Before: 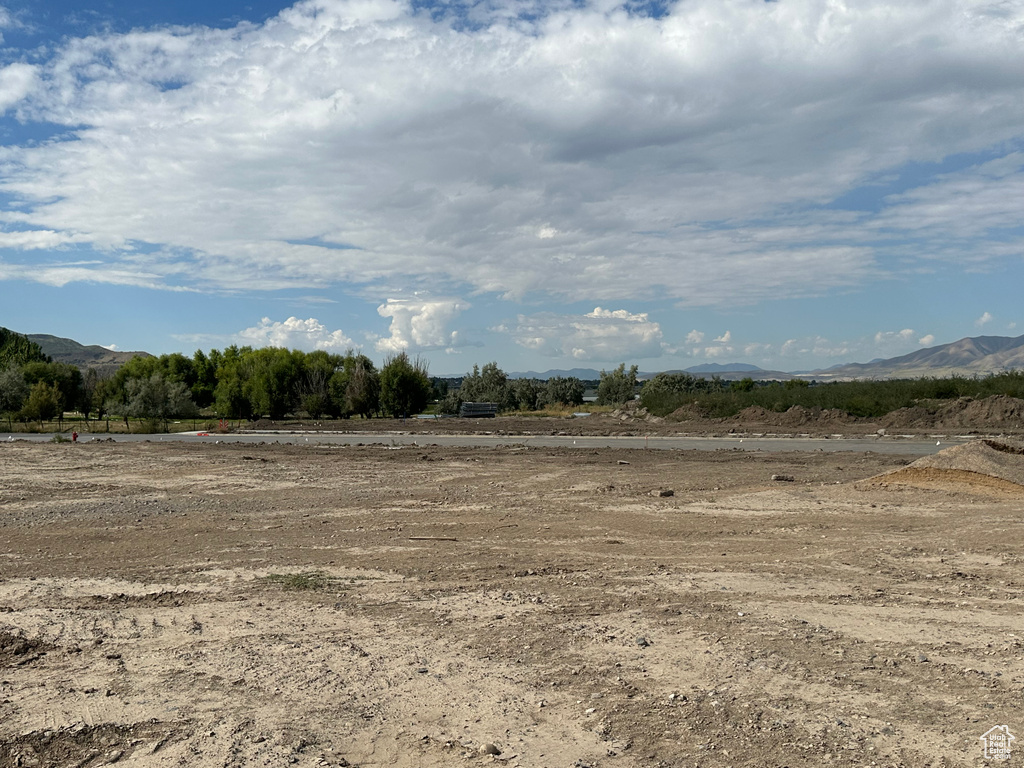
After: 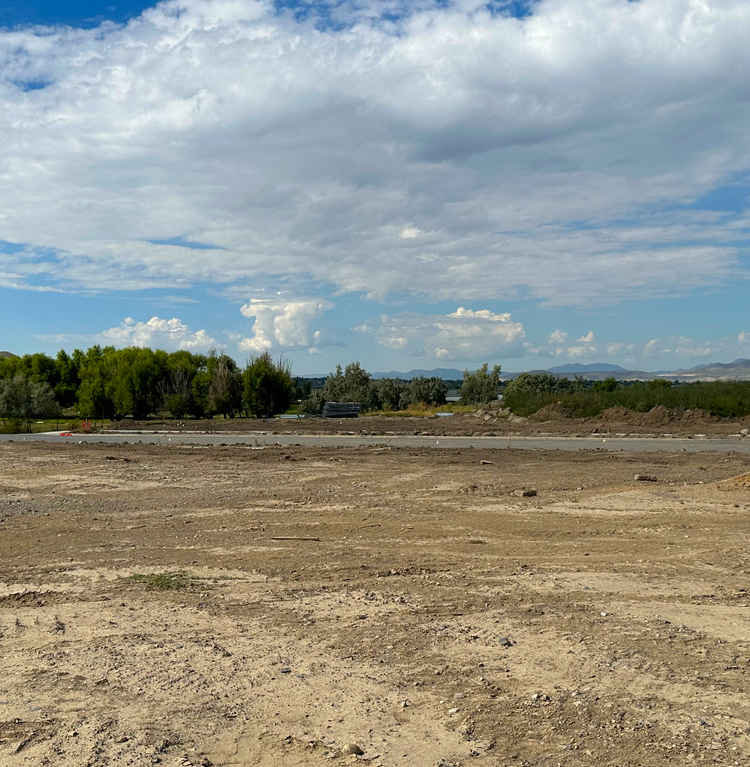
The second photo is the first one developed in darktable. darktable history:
crop: left 13.433%, top 0%, right 13.313%
color balance rgb: perceptual saturation grading › global saturation 29.879%, global vibrance 20%
